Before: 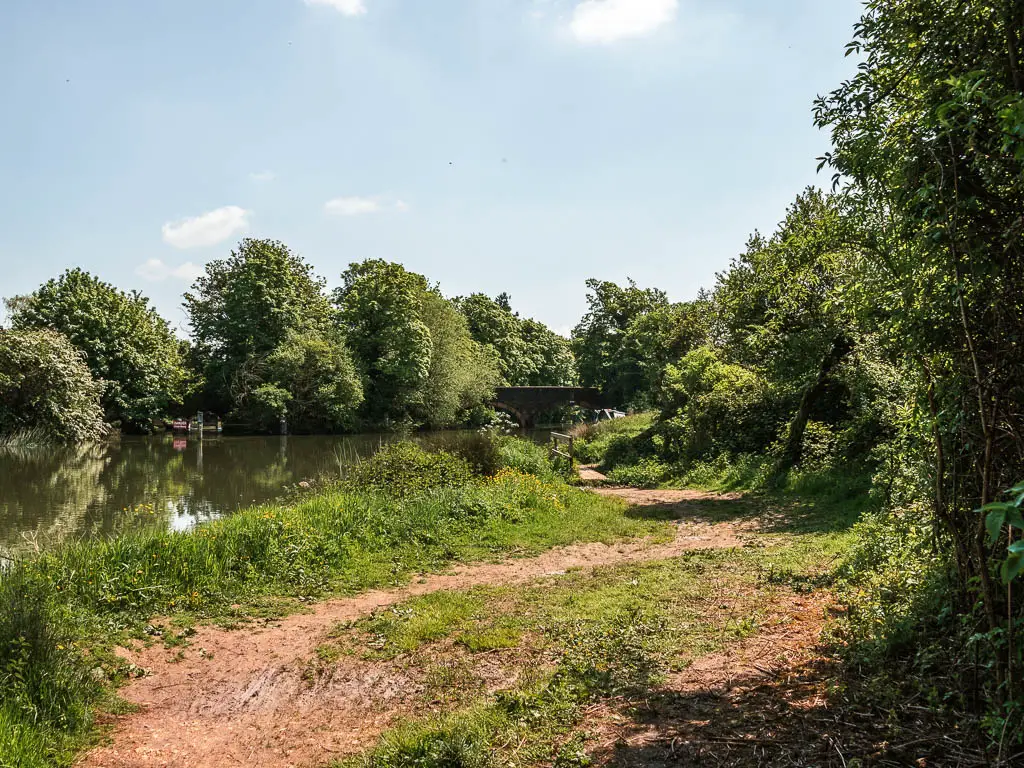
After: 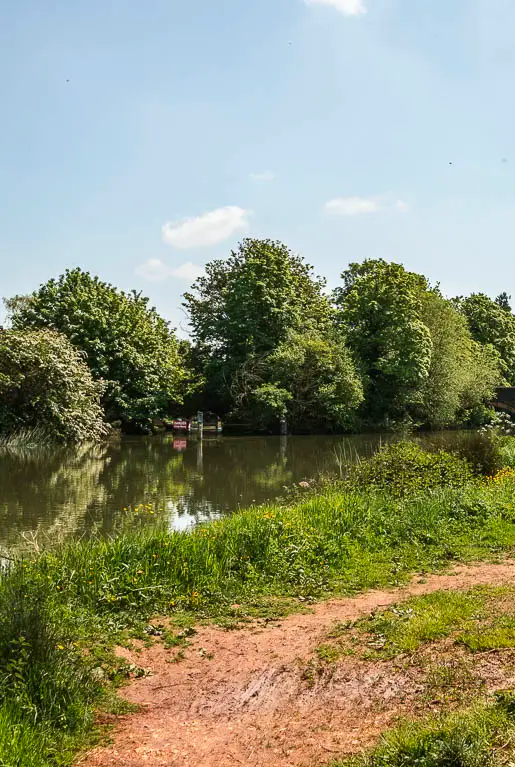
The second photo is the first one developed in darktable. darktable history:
crop and rotate: left 0.056%, top 0%, right 49.569%
contrast brightness saturation: saturation 0.177
